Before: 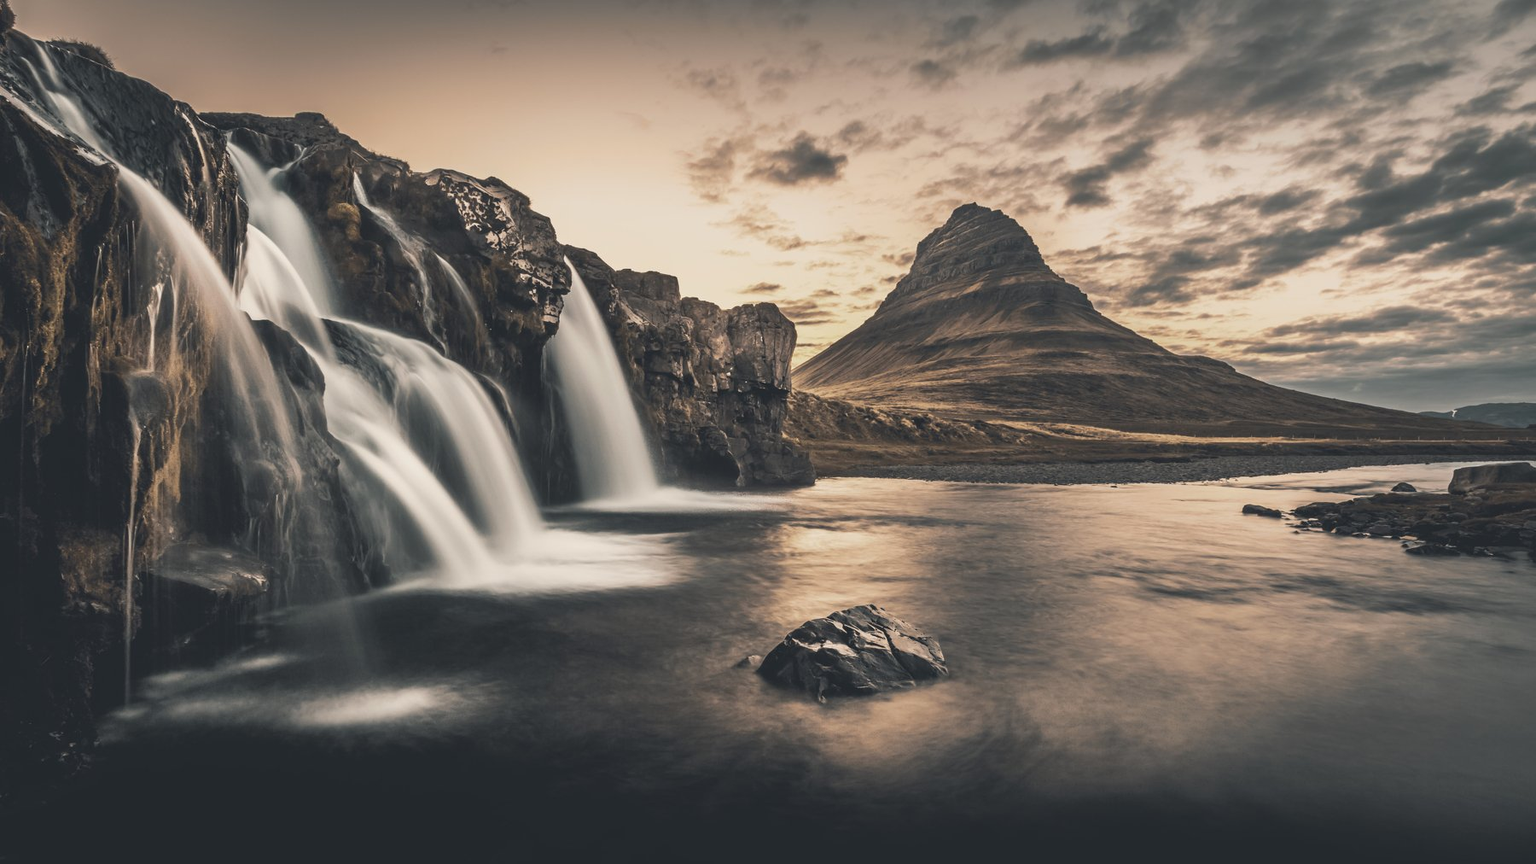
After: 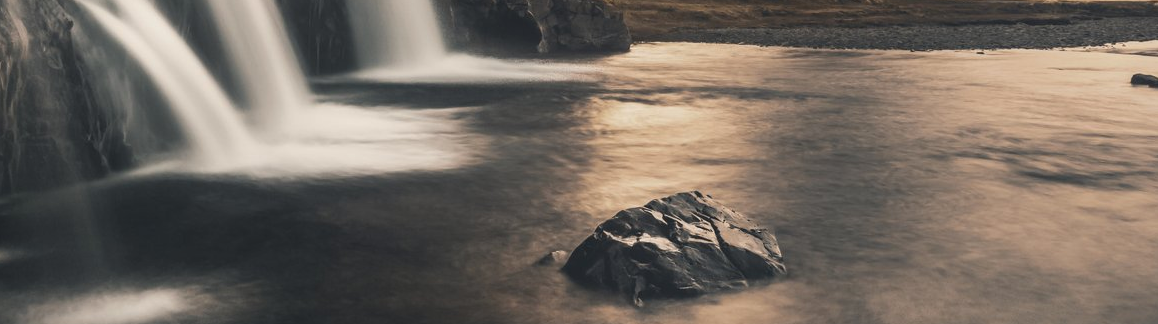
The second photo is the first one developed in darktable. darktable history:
crop: left 18.091%, top 51.13%, right 17.525%, bottom 16.85%
shadows and highlights: shadows -88.03, highlights -35.45, shadows color adjustment 99.15%, highlights color adjustment 0%, soften with gaussian
